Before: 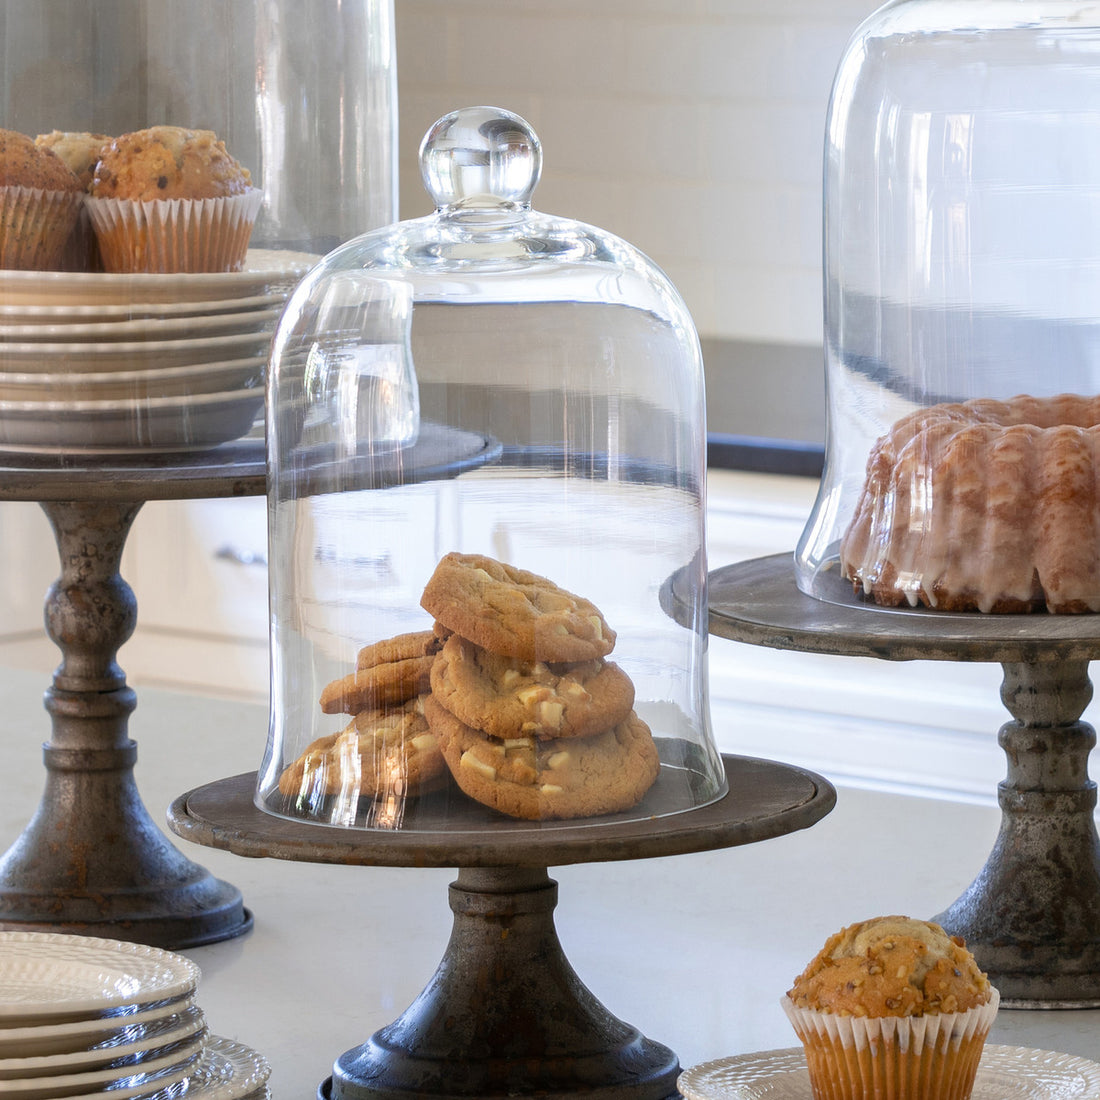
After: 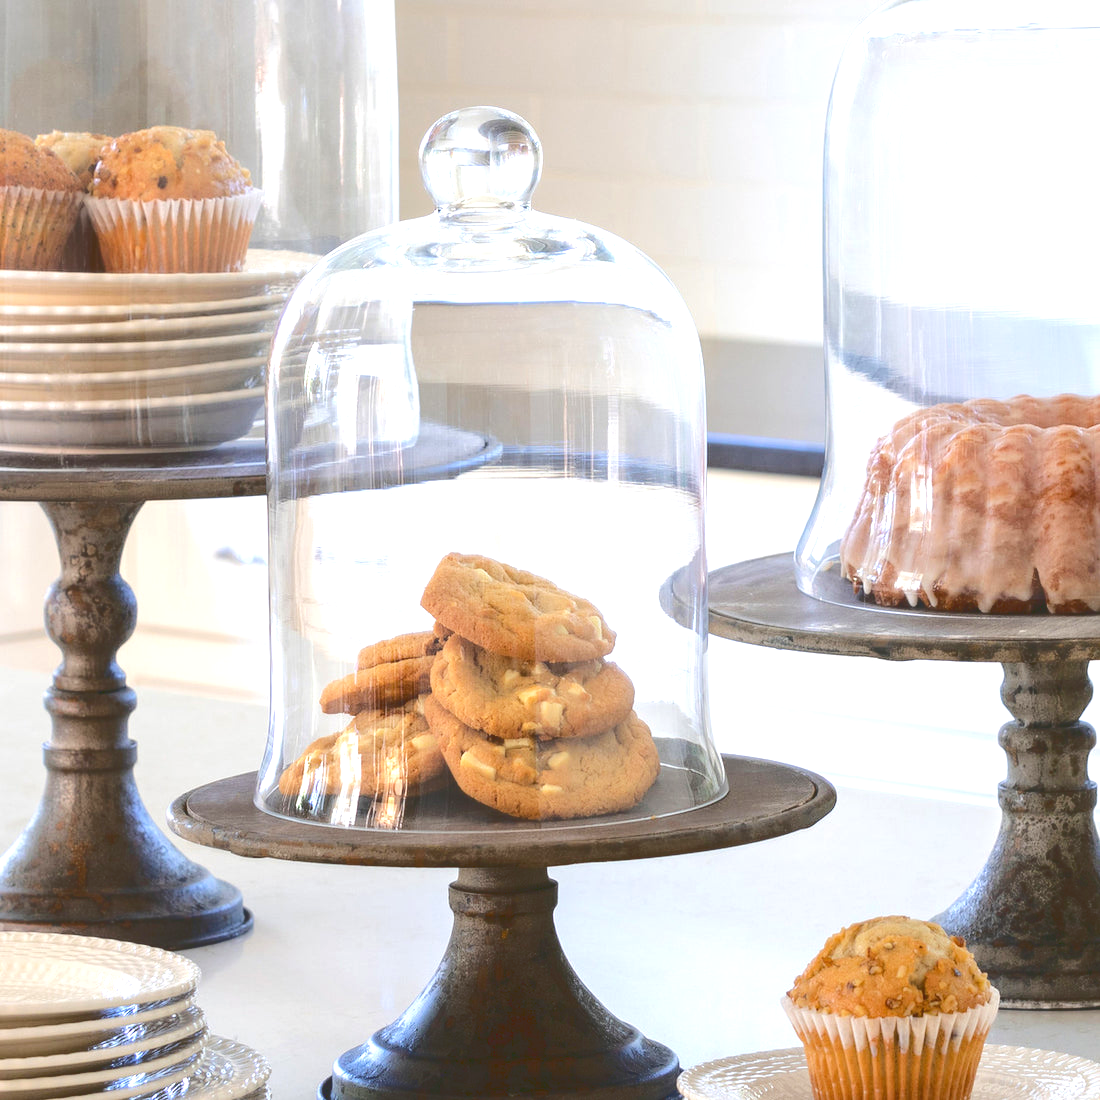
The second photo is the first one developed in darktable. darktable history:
exposure: black level correction 0, exposure 0.698 EV, compensate highlight preservation false
base curve: curves: ch0 [(0, 0.024) (0.055, 0.065) (0.121, 0.166) (0.236, 0.319) (0.693, 0.726) (1, 1)]
